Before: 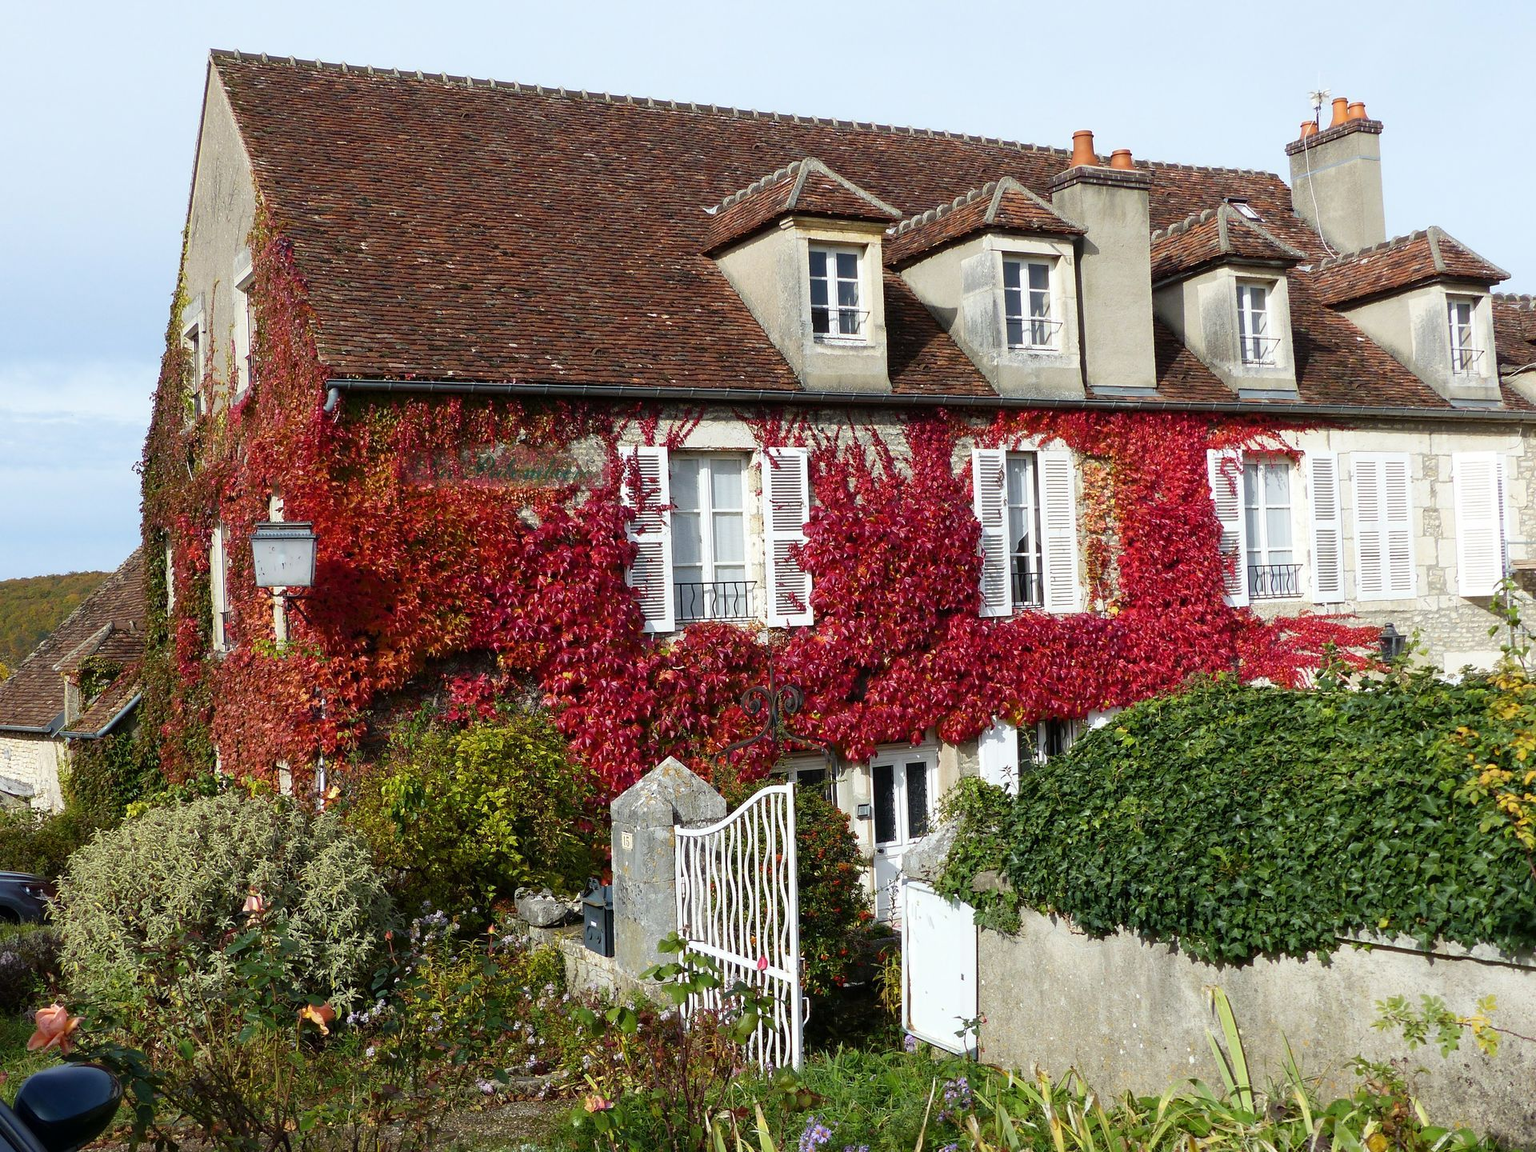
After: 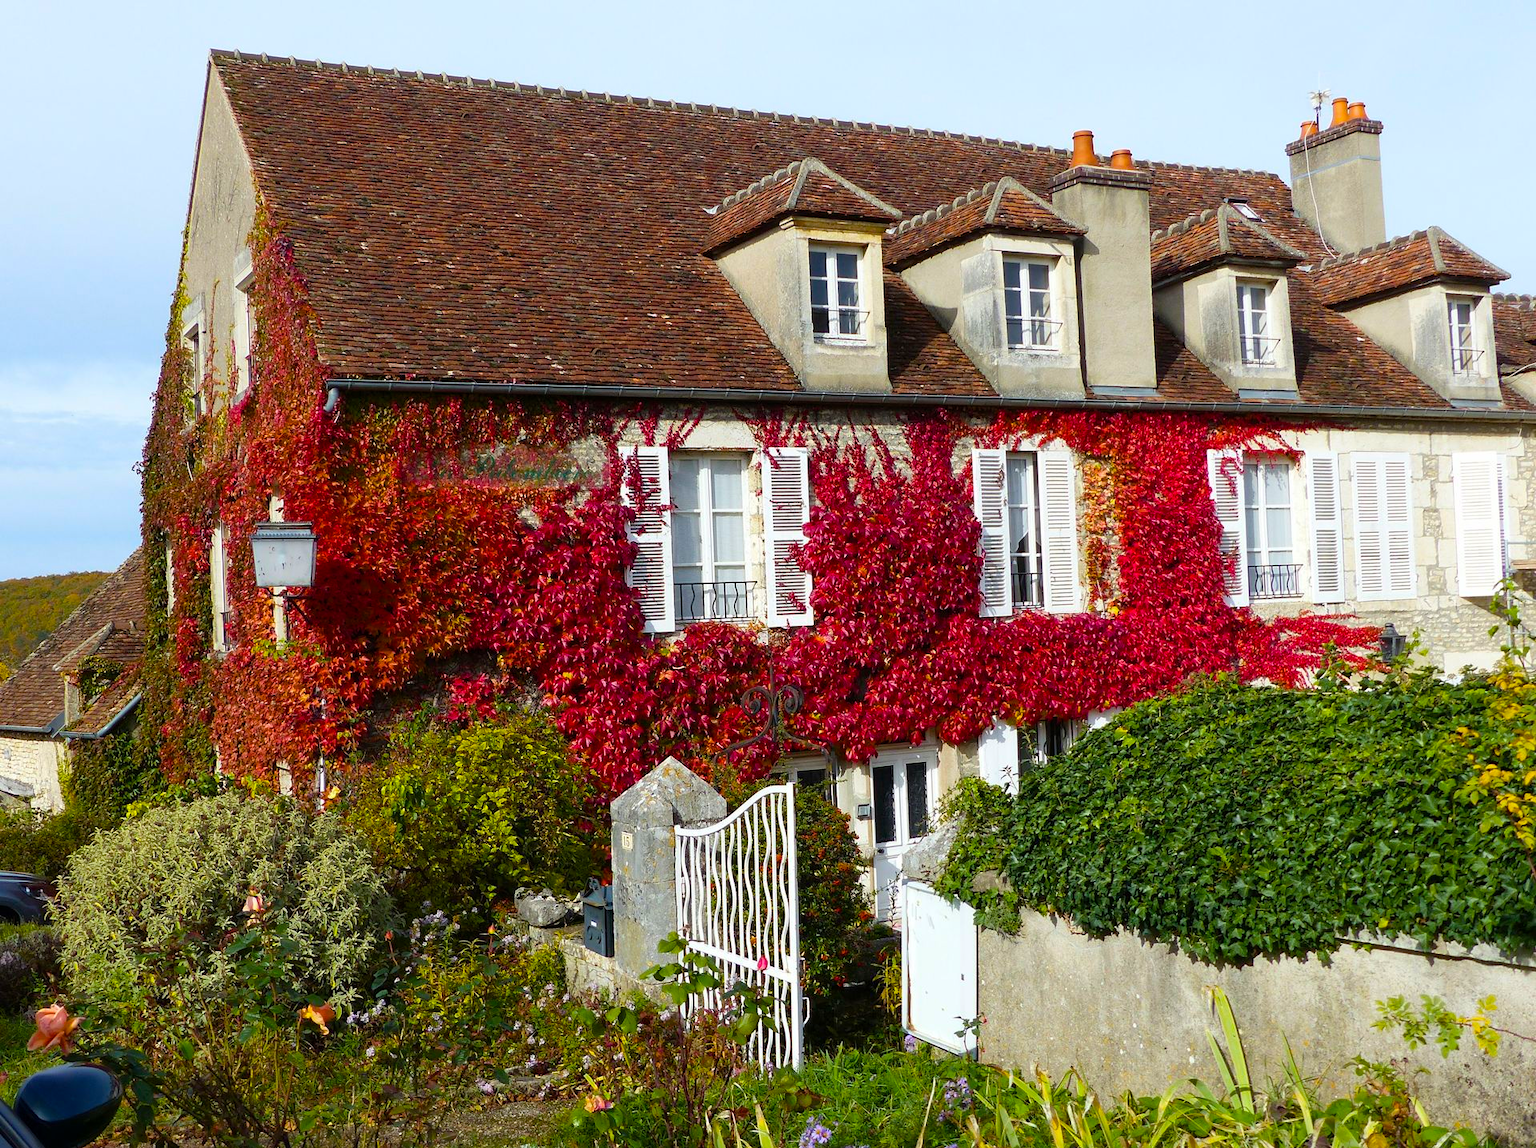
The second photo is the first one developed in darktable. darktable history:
crop: top 0.05%, bottom 0.098%
color balance rgb: linear chroma grading › global chroma 10%, perceptual saturation grading › global saturation 30%, global vibrance 10%
